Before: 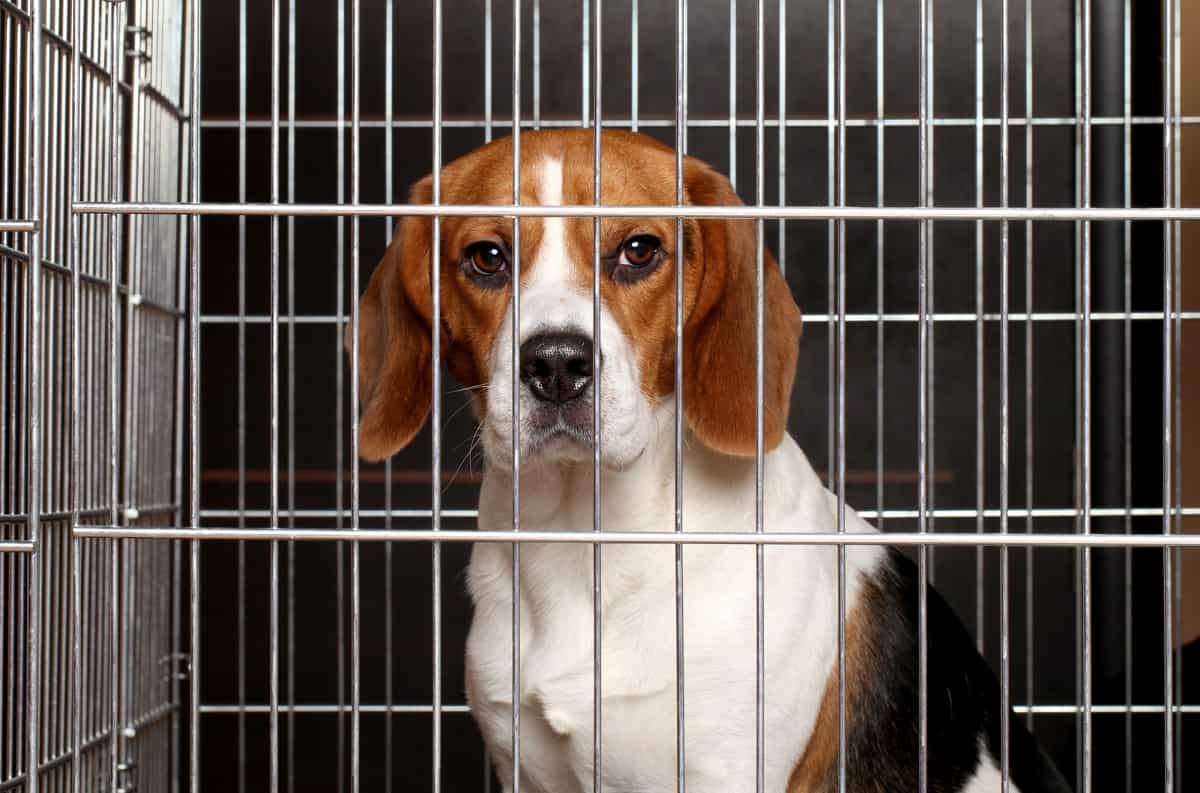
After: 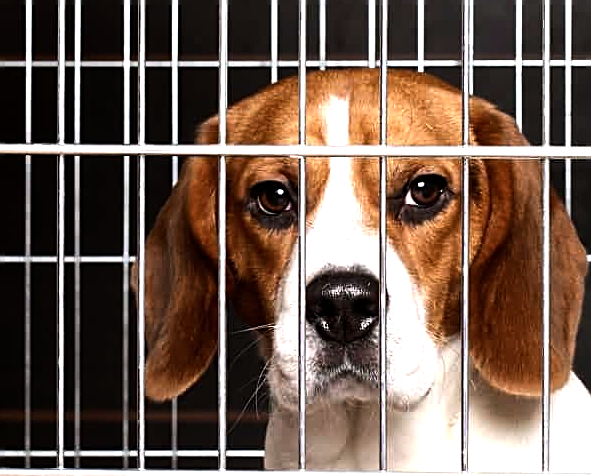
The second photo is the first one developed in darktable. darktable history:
sharpen: on, module defaults
crop: left 17.835%, top 7.675%, right 32.881%, bottom 32.213%
tone equalizer: -8 EV -1.08 EV, -7 EV -1.01 EV, -6 EV -0.867 EV, -5 EV -0.578 EV, -3 EV 0.578 EV, -2 EV 0.867 EV, -1 EV 1.01 EV, +0 EV 1.08 EV, edges refinement/feathering 500, mask exposure compensation -1.57 EV, preserve details no
white balance: red 1.004, blue 1.024
